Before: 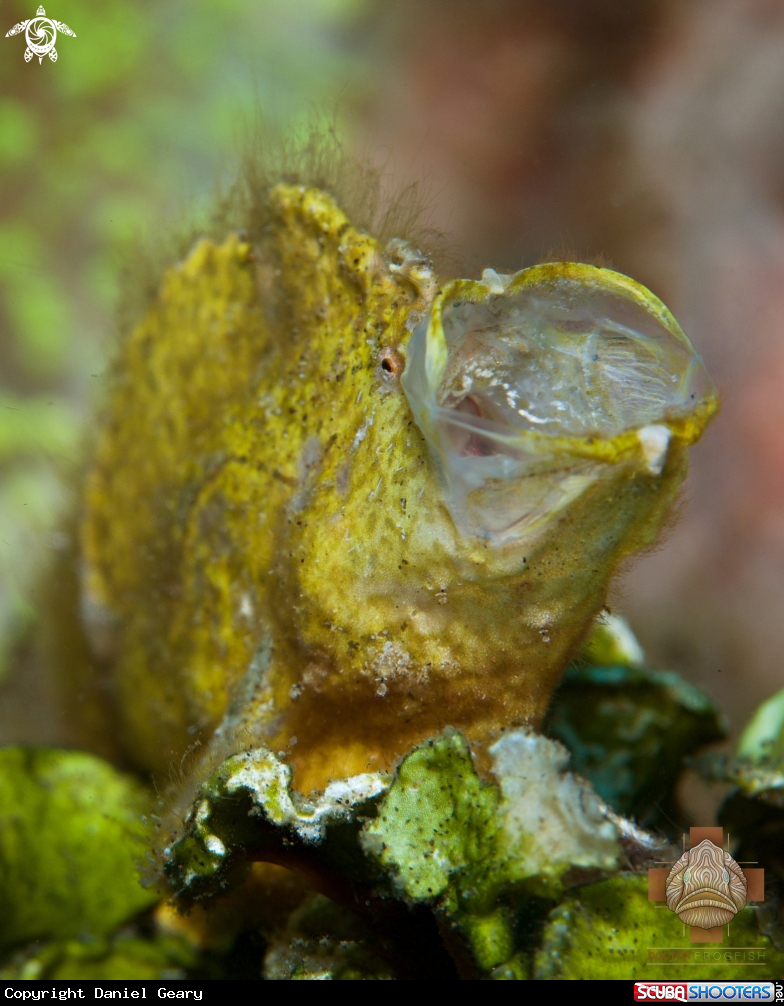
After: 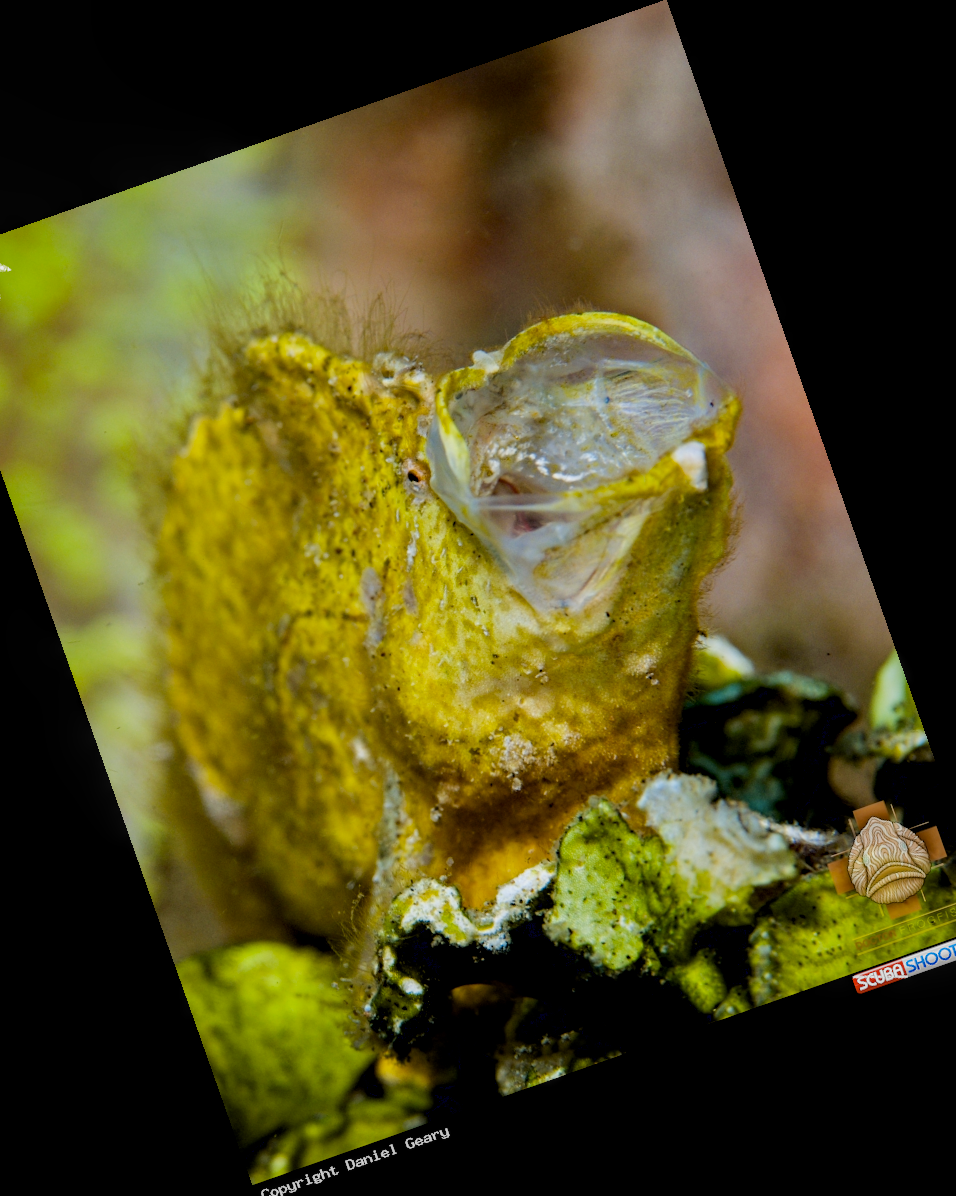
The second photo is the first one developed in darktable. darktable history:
crop and rotate: angle 19.43°, left 6.812%, right 4.125%, bottom 1.087%
exposure: black level correction 0.005, exposure 0.417 EV, compensate highlight preservation false
haze removal: compatibility mode true, adaptive false
tone equalizer: -8 EV -1.84 EV, -7 EV -1.16 EV, -6 EV -1.62 EV, smoothing diameter 25%, edges refinement/feathering 10, preserve details guided filter
filmic rgb: black relative exposure -7.32 EV, white relative exposure 5.09 EV, hardness 3.2
color contrast: green-magenta contrast 0.85, blue-yellow contrast 1.25, unbound 0
local contrast: detail 130%
